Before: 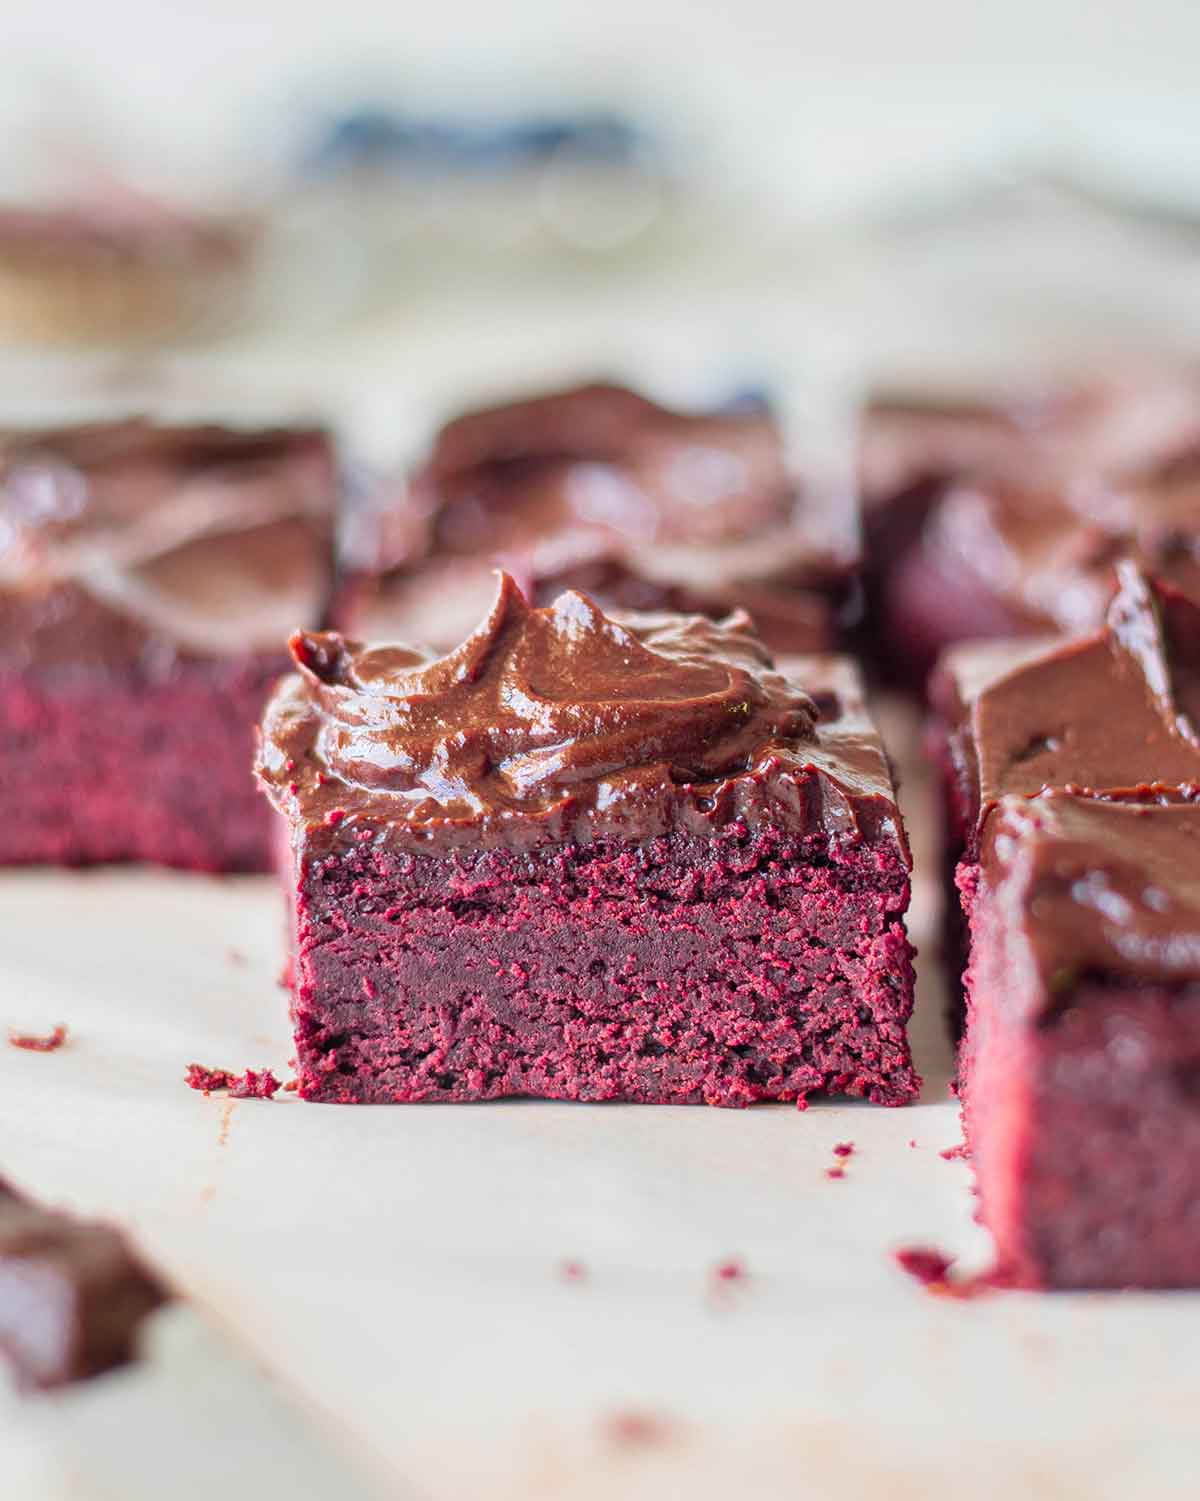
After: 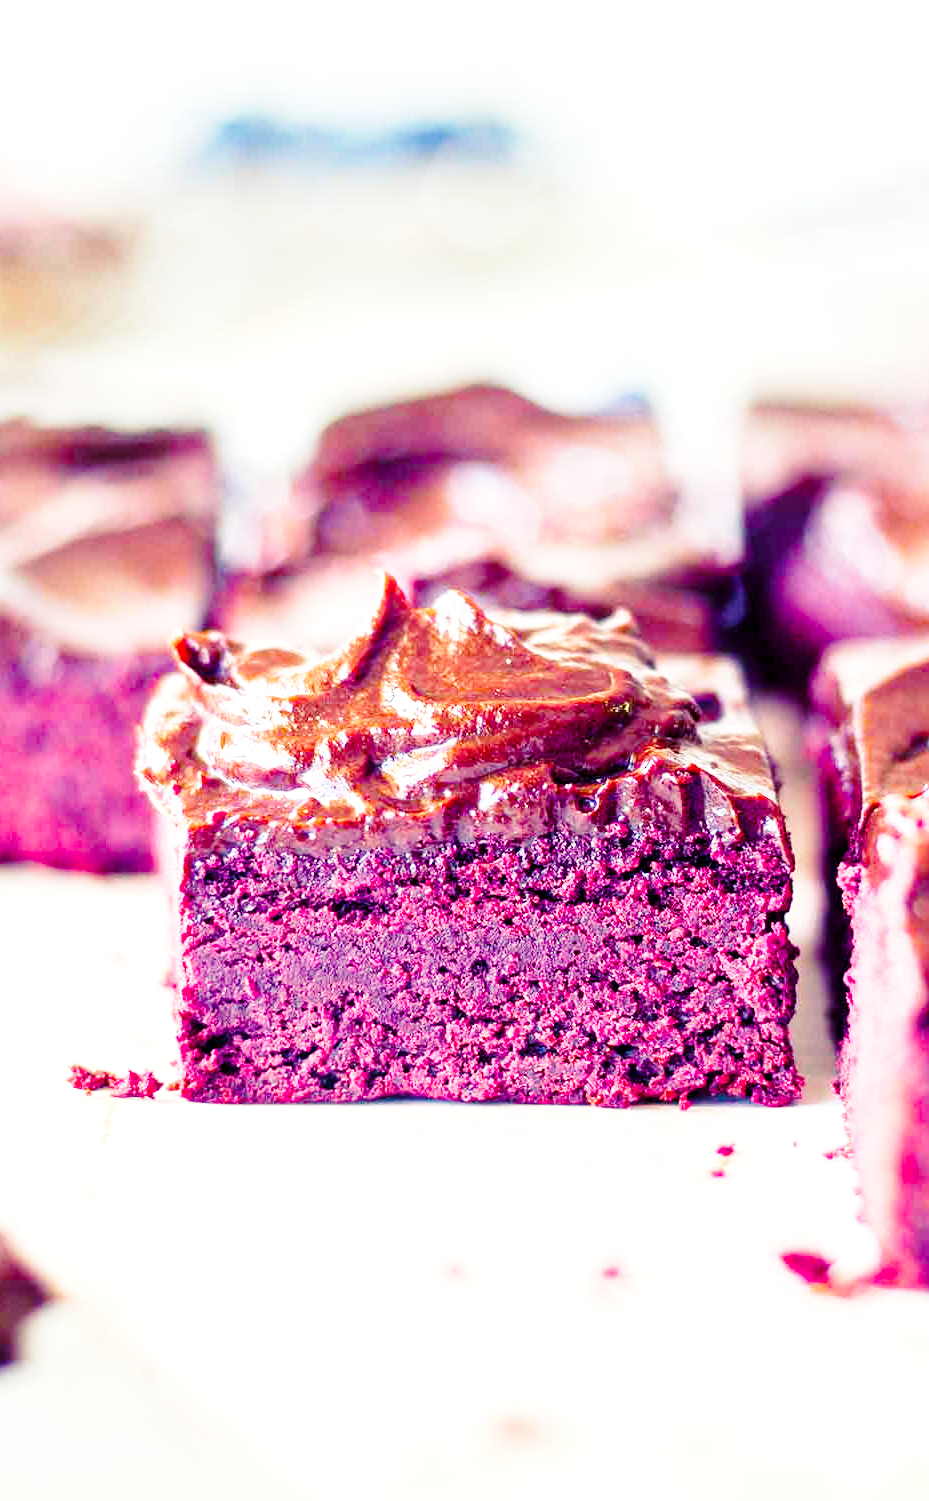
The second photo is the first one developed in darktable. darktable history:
base curve: curves: ch0 [(0, 0) (0.028, 0.03) (0.121, 0.232) (0.46, 0.748) (0.859, 0.968) (1, 1)], preserve colors none
crop: left 9.88%, right 12.664%
exposure: black level correction 0.001, exposure 0.5 EV, compensate exposure bias true, compensate highlight preservation false
color balance rgb: shadows lift › luminance -28.76%, shadows lift › chroma 15%, shadows lift › hue 270°, power › chroma 1%, power › hue 255°, highlights gain › luminance 7.14%, highlights gain › chroma 2%, highlights gain › hue 90°, global offset › luminance -0.29%, global offset › hue 260°, perceptual saturation grading › global saturation 20%, perceptual saturation grading › highlights -13.92%, perceptual saturation grading › shadows 50%
